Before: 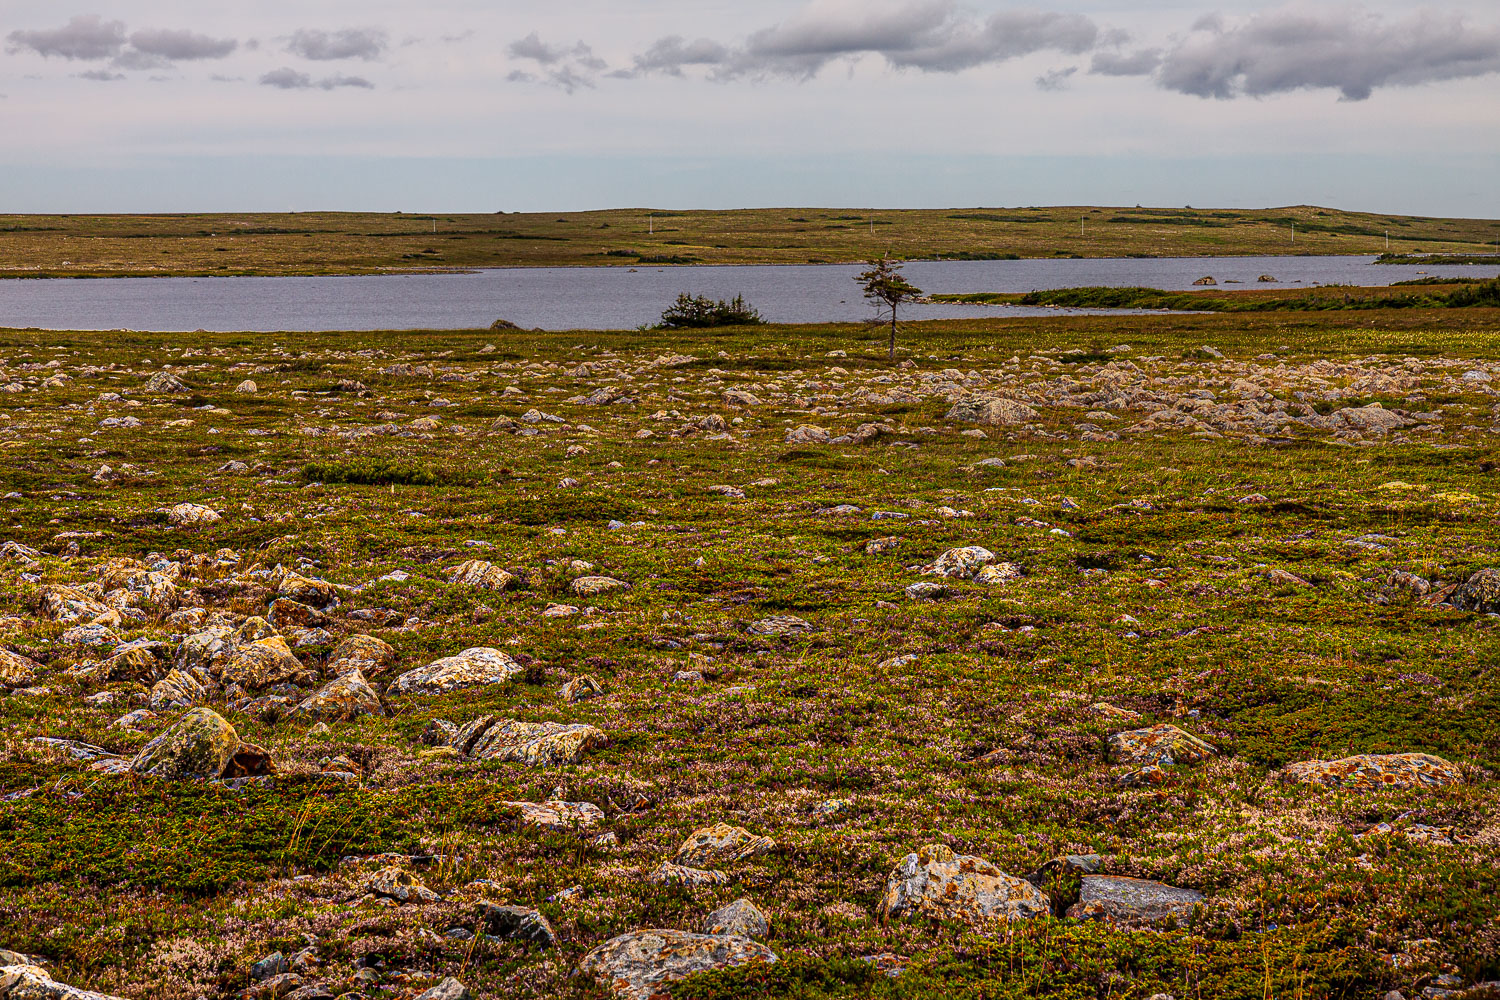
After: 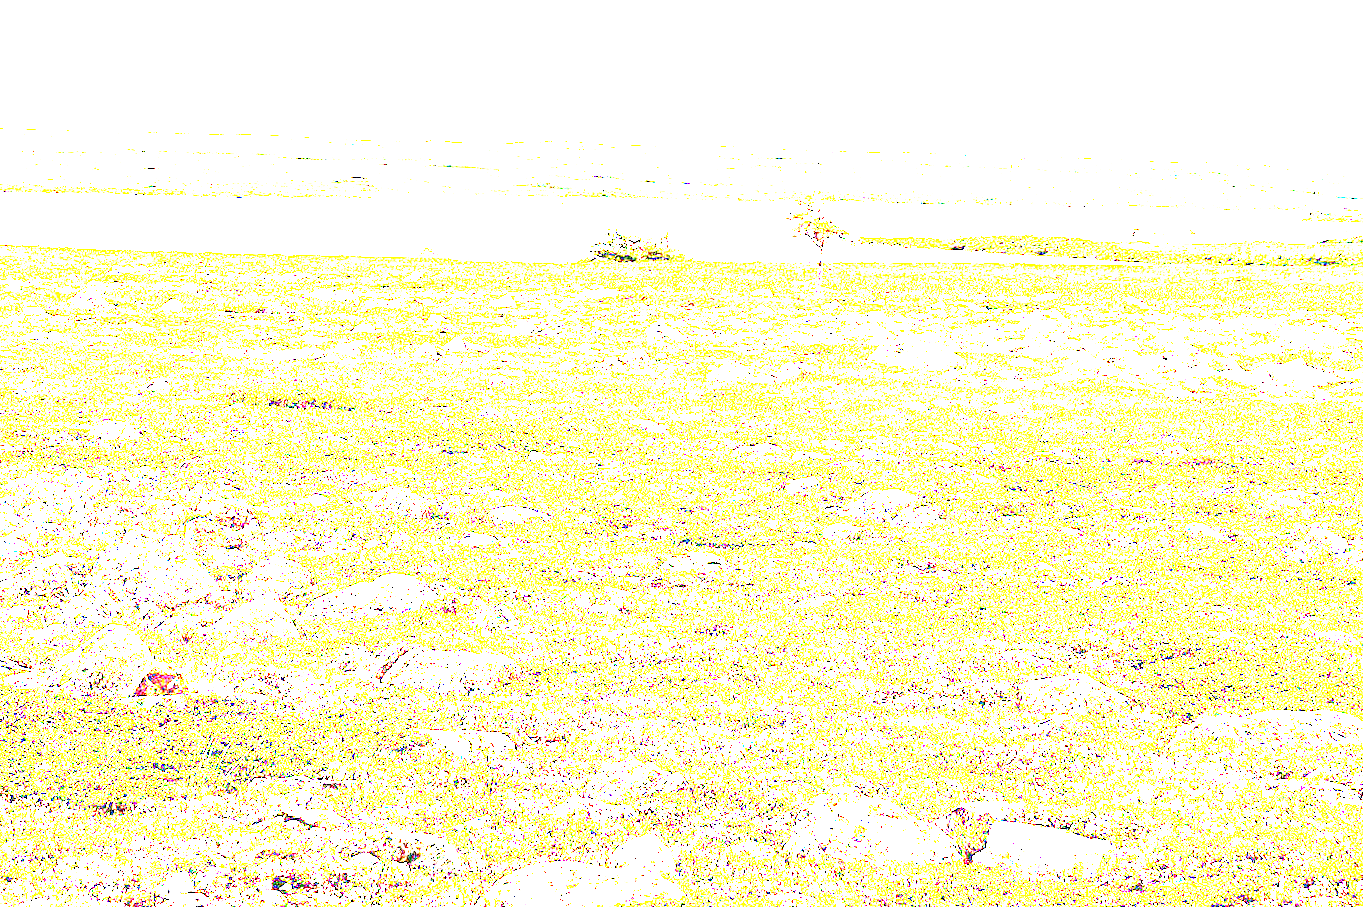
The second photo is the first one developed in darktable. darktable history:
tone equalizer: -8 EV -0.731 EV, -7 EV -0.673 EV, -6 EV -0.608 EV, -5 EV -0.393 EV, -3 EV 0.388 EV, -2 EV 0.6 EV, -1 EV 0.699 EV, +0 EV 0.773 EV
exposure: exposure 7.897 EV, compensate exposure bias true, compensate highlight preservation false
crop and rotate: angle -1.9°, left 3.078%, top 4.253%, right 1.544%, bottom 0.547%
